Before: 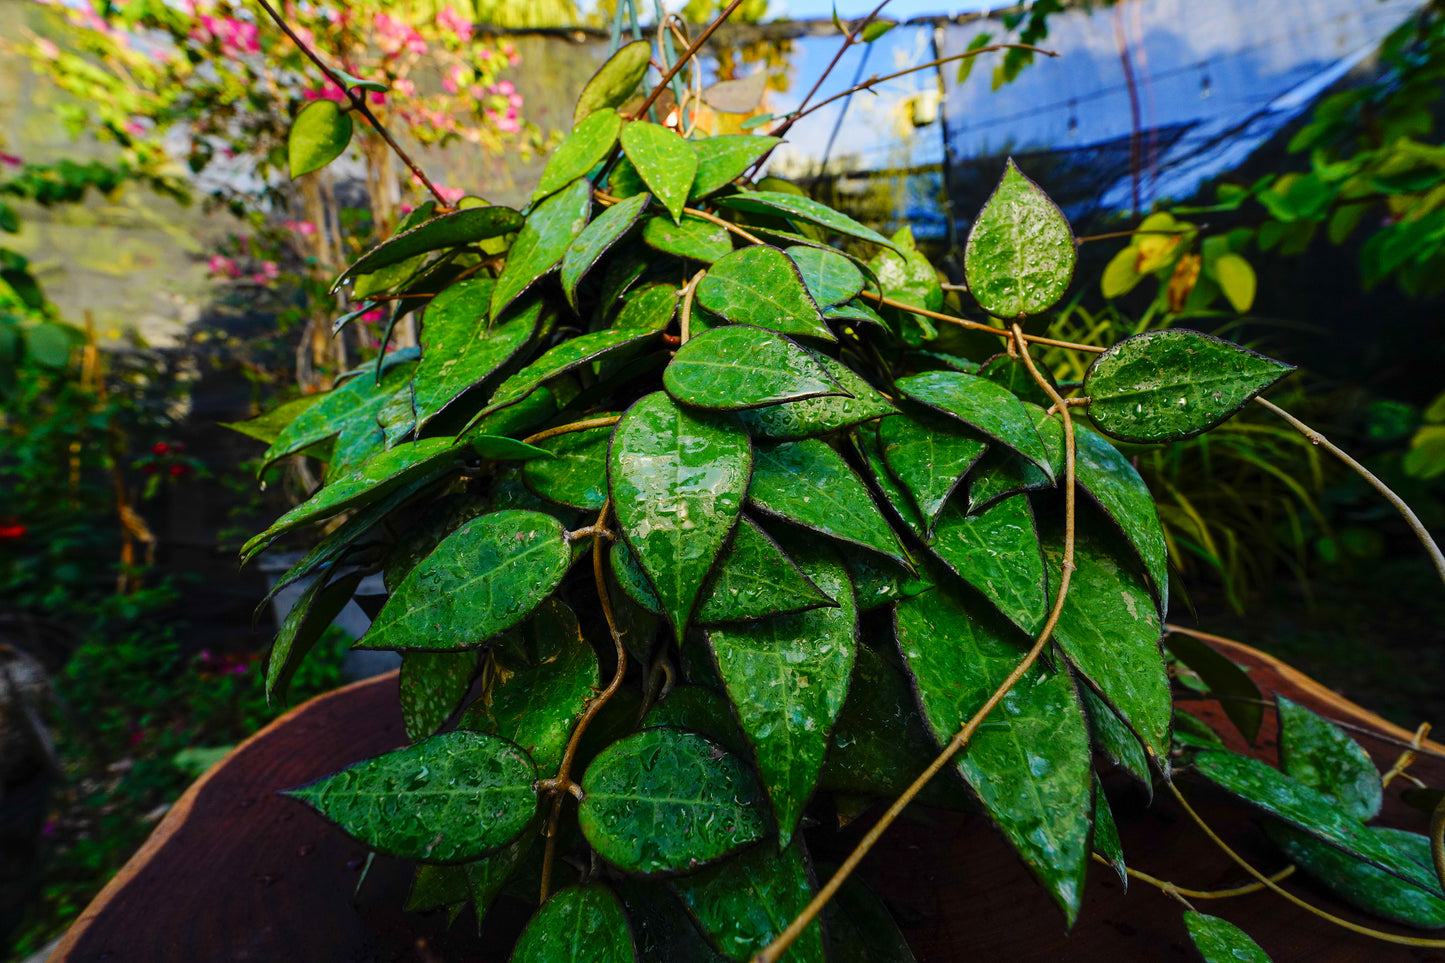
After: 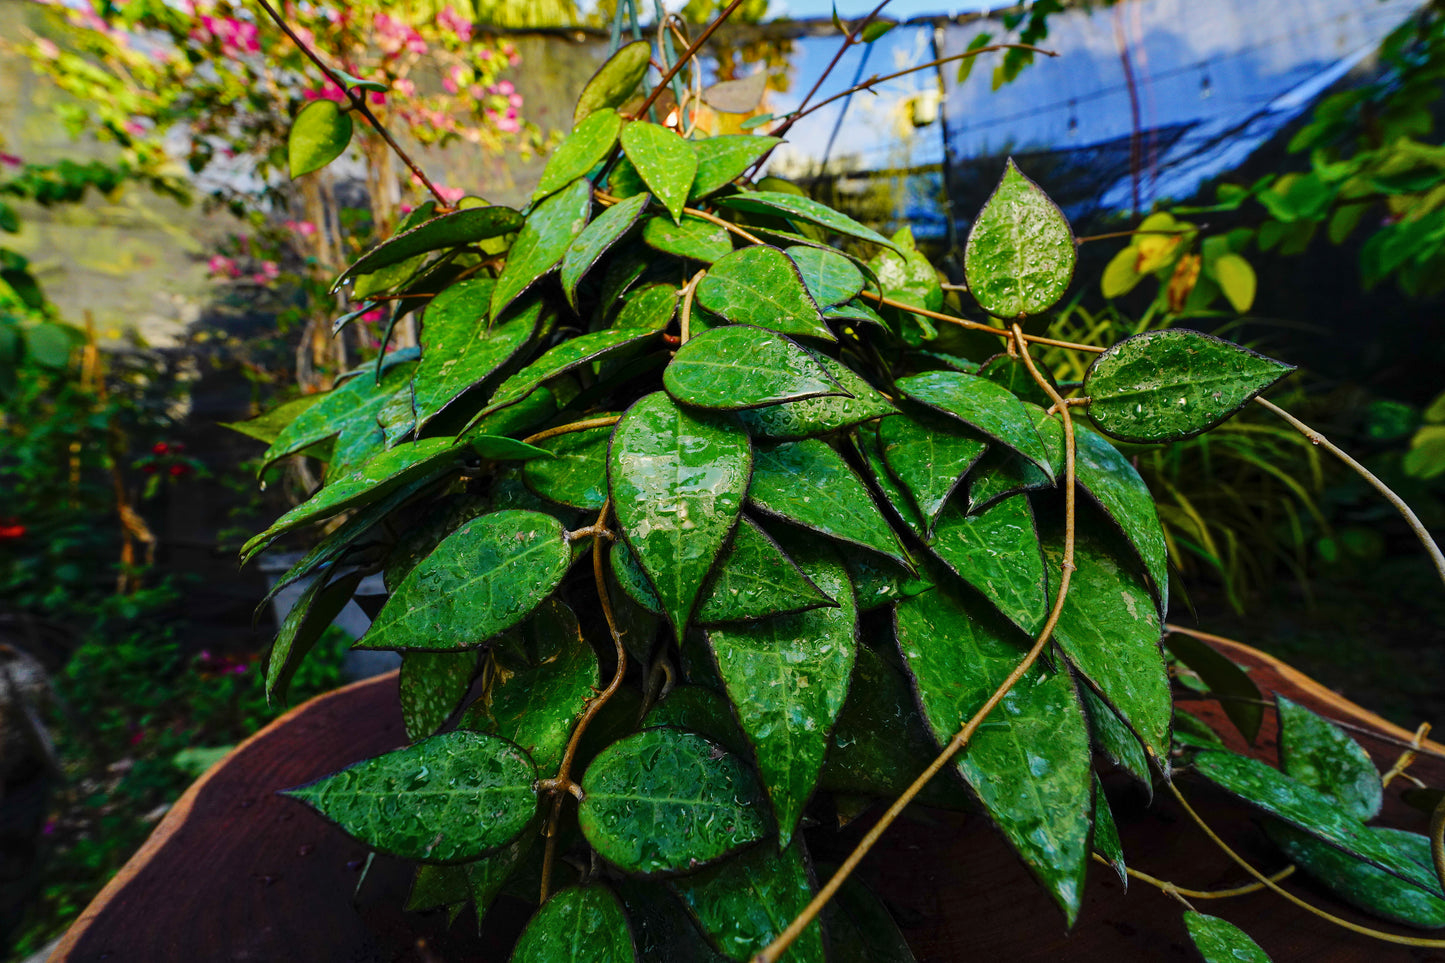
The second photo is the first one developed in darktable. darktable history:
shadows and highlights: shadows 24.12, highlights -78.47, soften with gaussian
